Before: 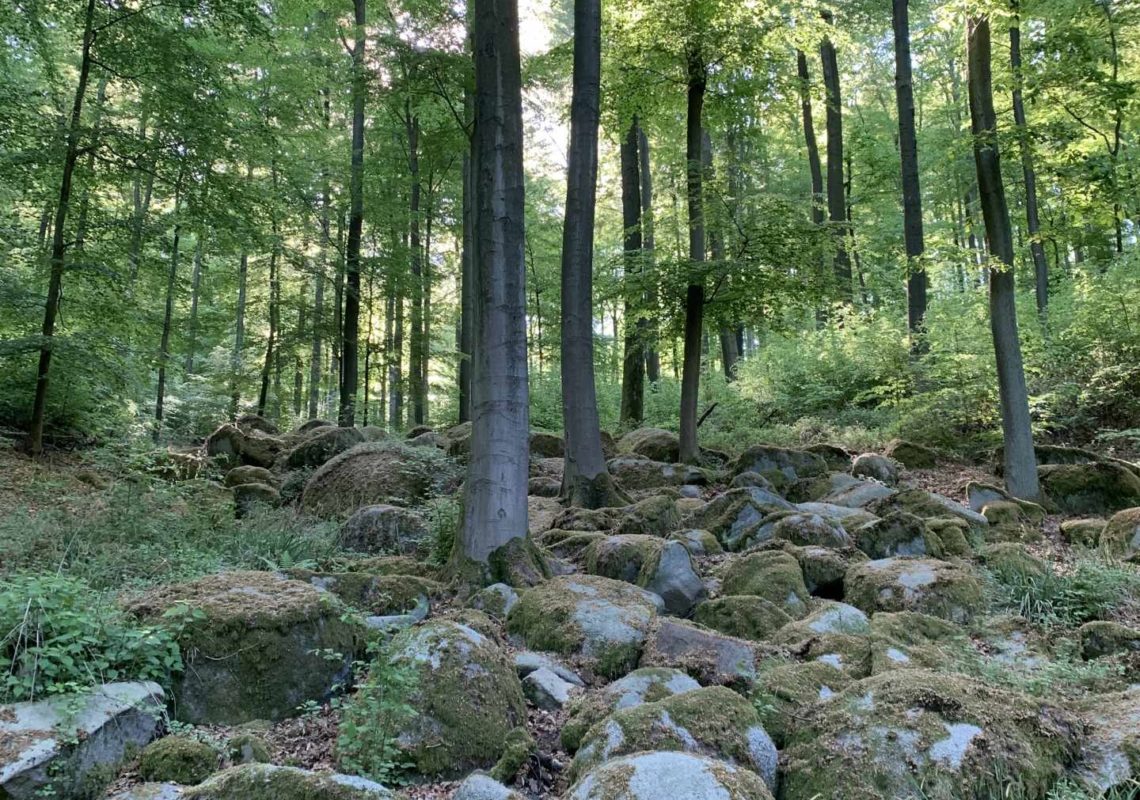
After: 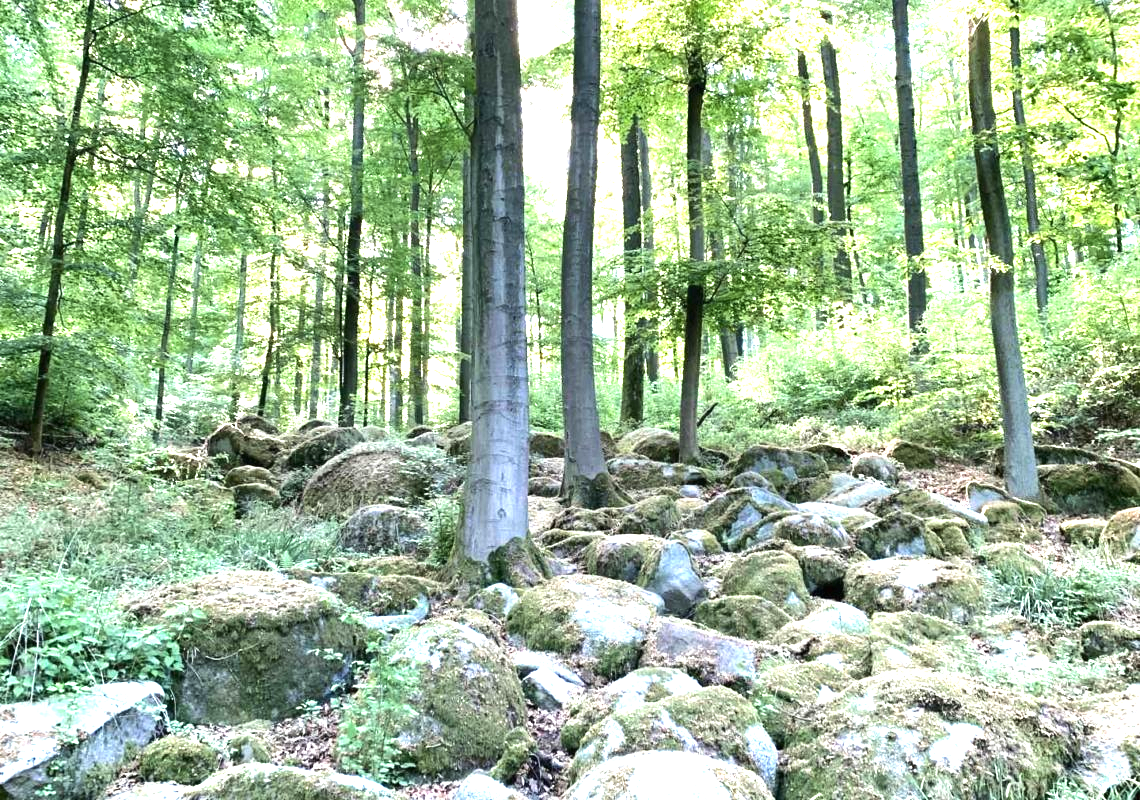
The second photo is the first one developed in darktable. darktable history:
tone equalizer: -8 EV -0.417 EV, -7 EV -0.389 EV, -6 EV -0.333 EV, -5 EV -0.222 EV, -3 EV 0.222 EV, -2 EV 0.333 EV, -1 EV 0.389 EV, +0 EV 0.417 EV, edges refinement/feathering 500, mask exposure compensation -1.57 EV, preserve details no
exposure: black level correction 0, exposure 1.675 EV, compensate exposure bias true, compensate highlight preservation false
